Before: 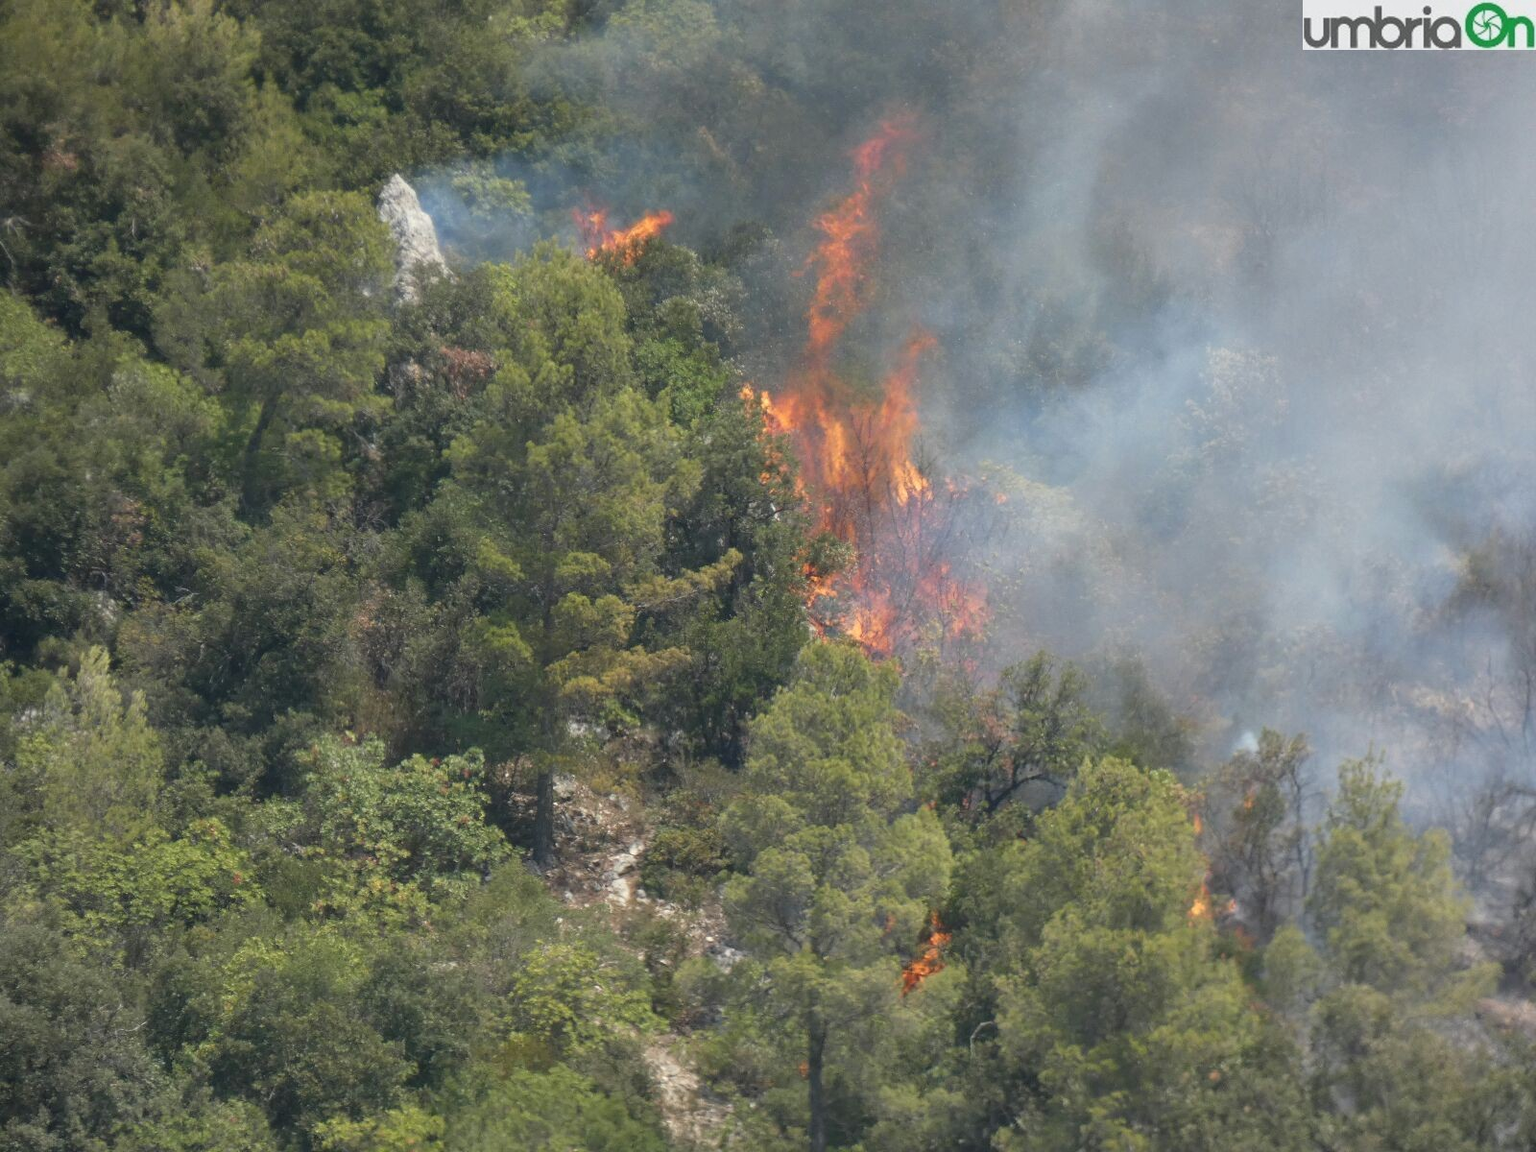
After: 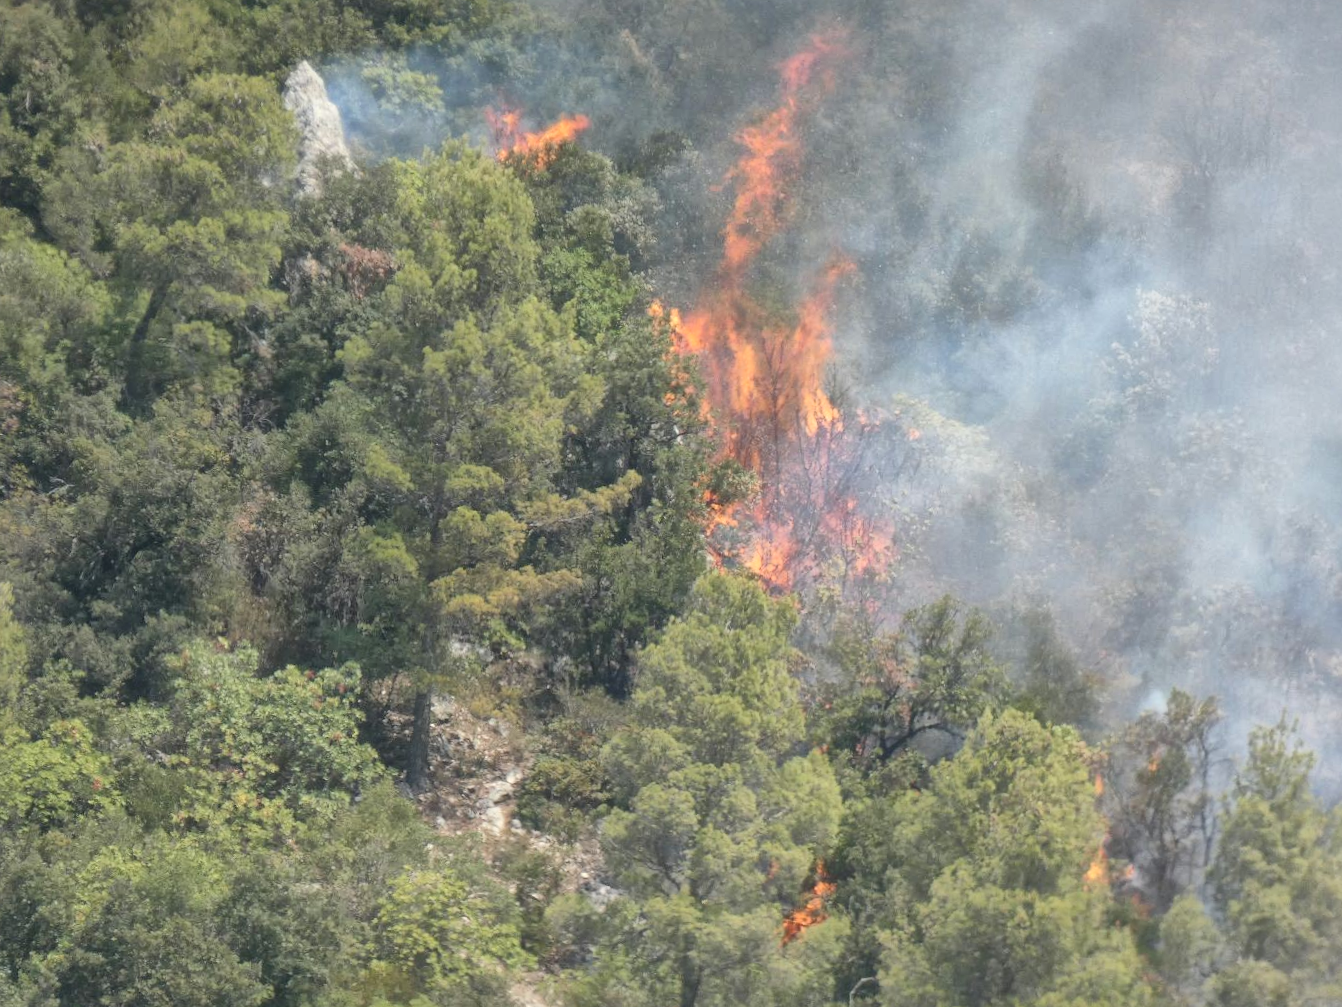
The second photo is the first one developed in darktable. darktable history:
crop and rotate: angle -3.27°, left 5.211%, top 5.211%, right 4.607%, bottom 4.607%
global tonemap: drago (1, 100), detail 1
